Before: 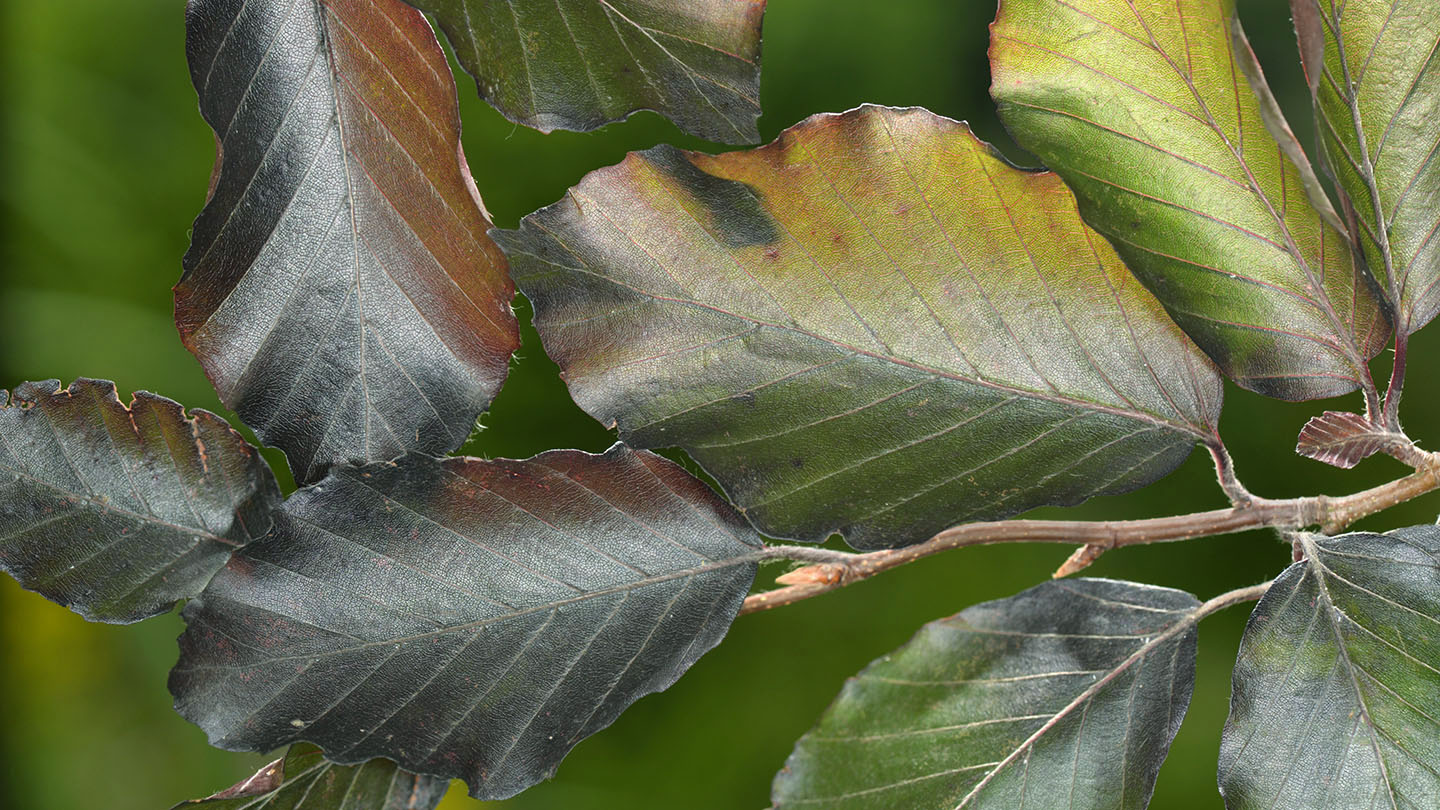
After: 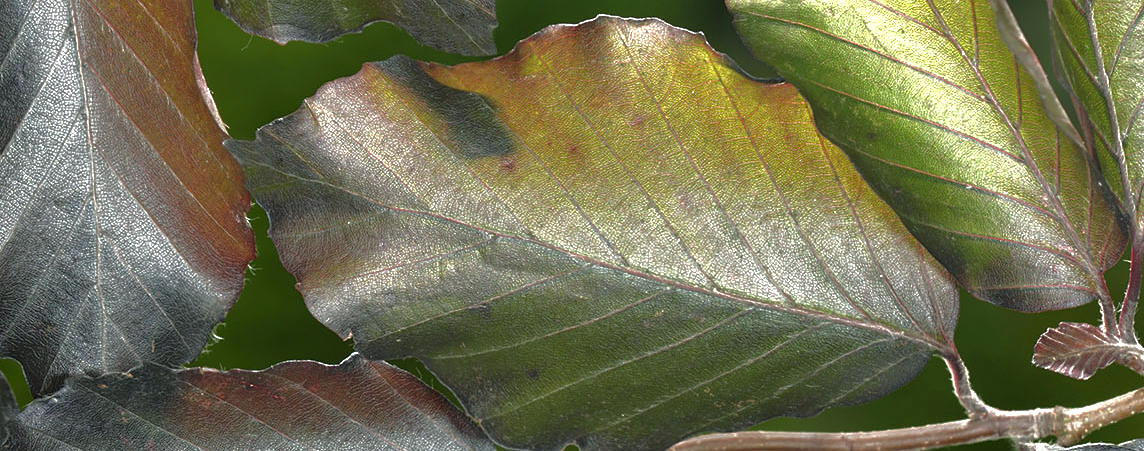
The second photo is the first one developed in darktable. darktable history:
crop: left 18.38%, top 11.092%, right 2.134%, bottom 33.217%
exposure: black level correction 0, exposure 0.7 EV, compensate exposure bias true, compensate highlight preservation false
base curve: curves: ch0 [(0, 0) (0.841, 0.609) (1, 1)]
